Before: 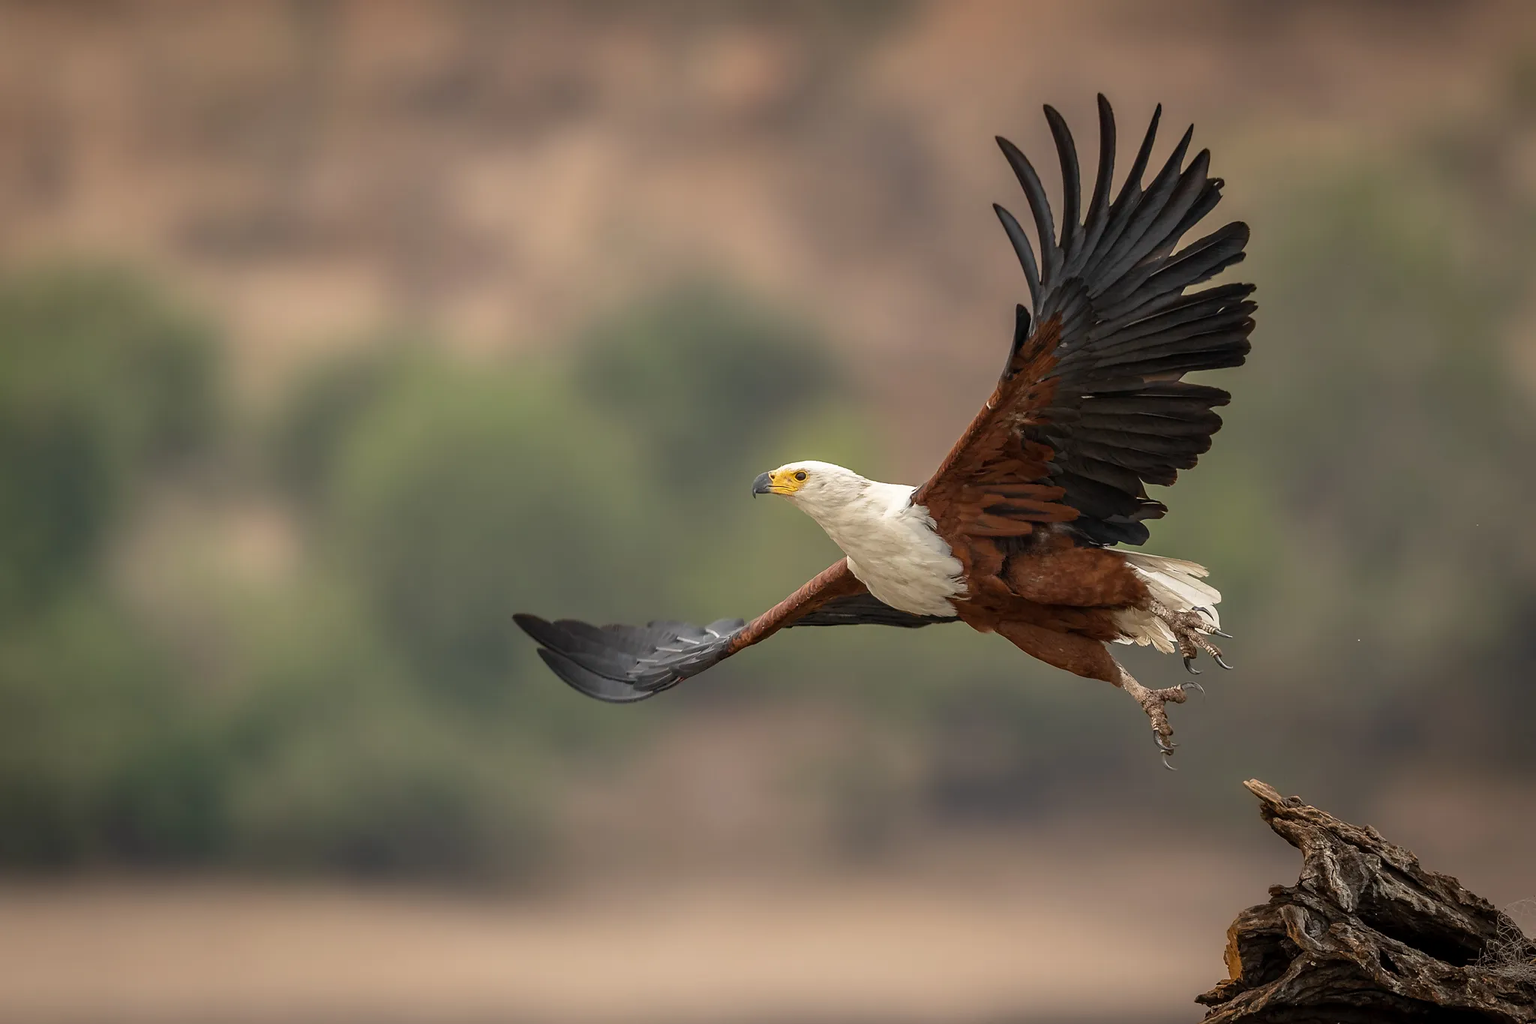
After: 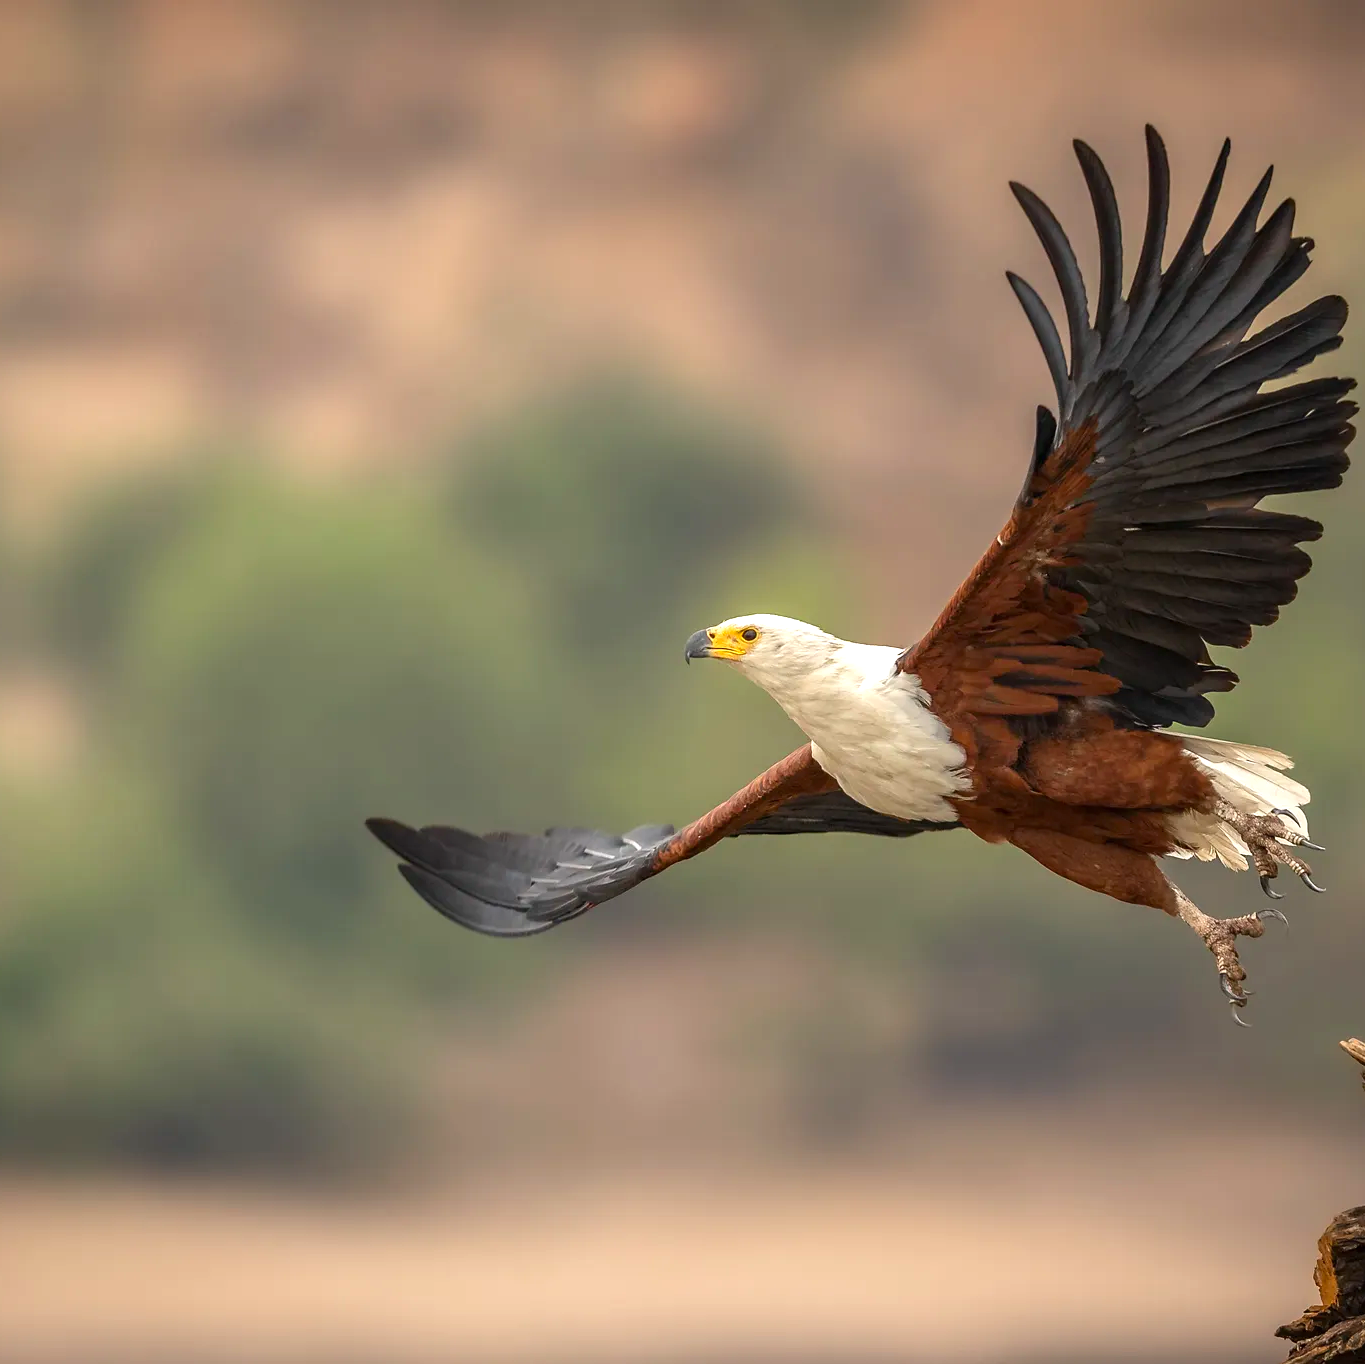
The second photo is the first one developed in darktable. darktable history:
exposure: exposure 0.493 EV, compensate highlight preservation false
contrast brightness saturation: contrast 0.04, saturation 0.16
crop and rotate: left 15.546%, right 17.787%
